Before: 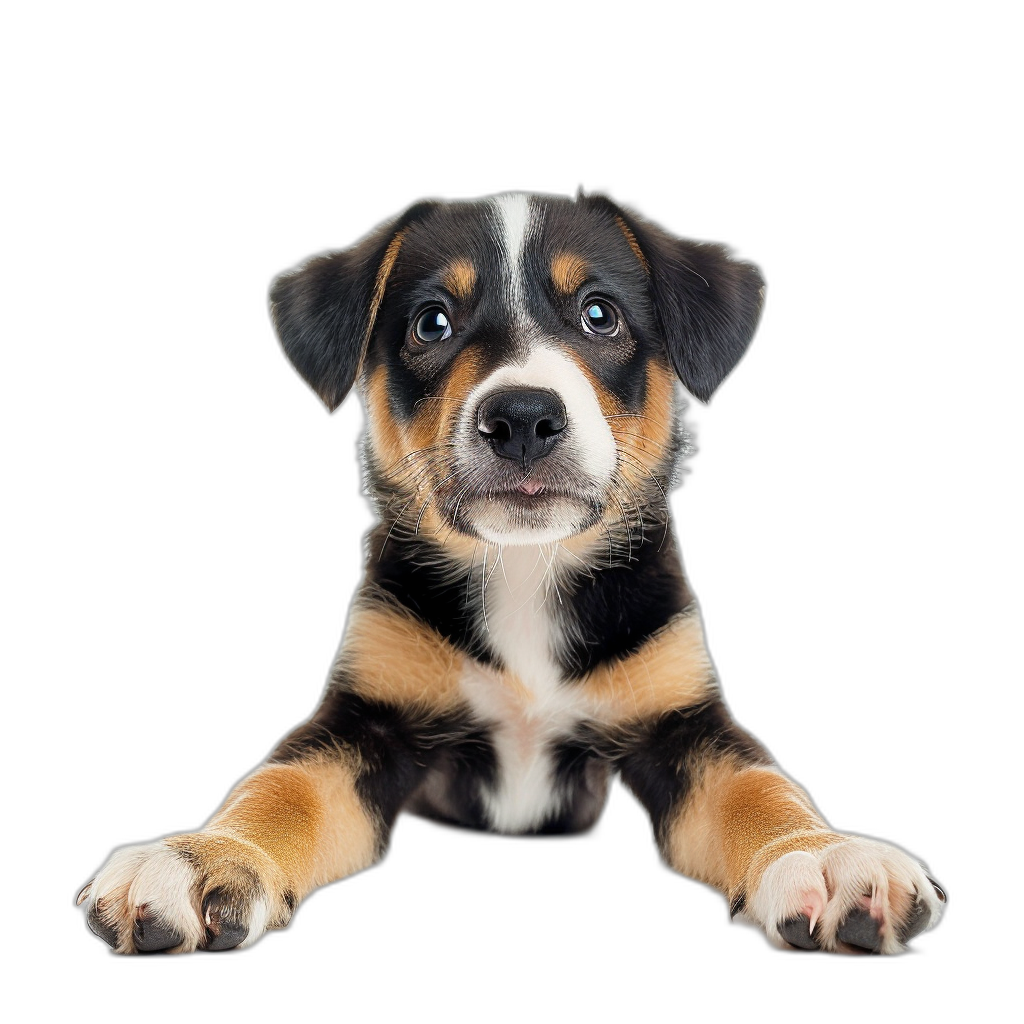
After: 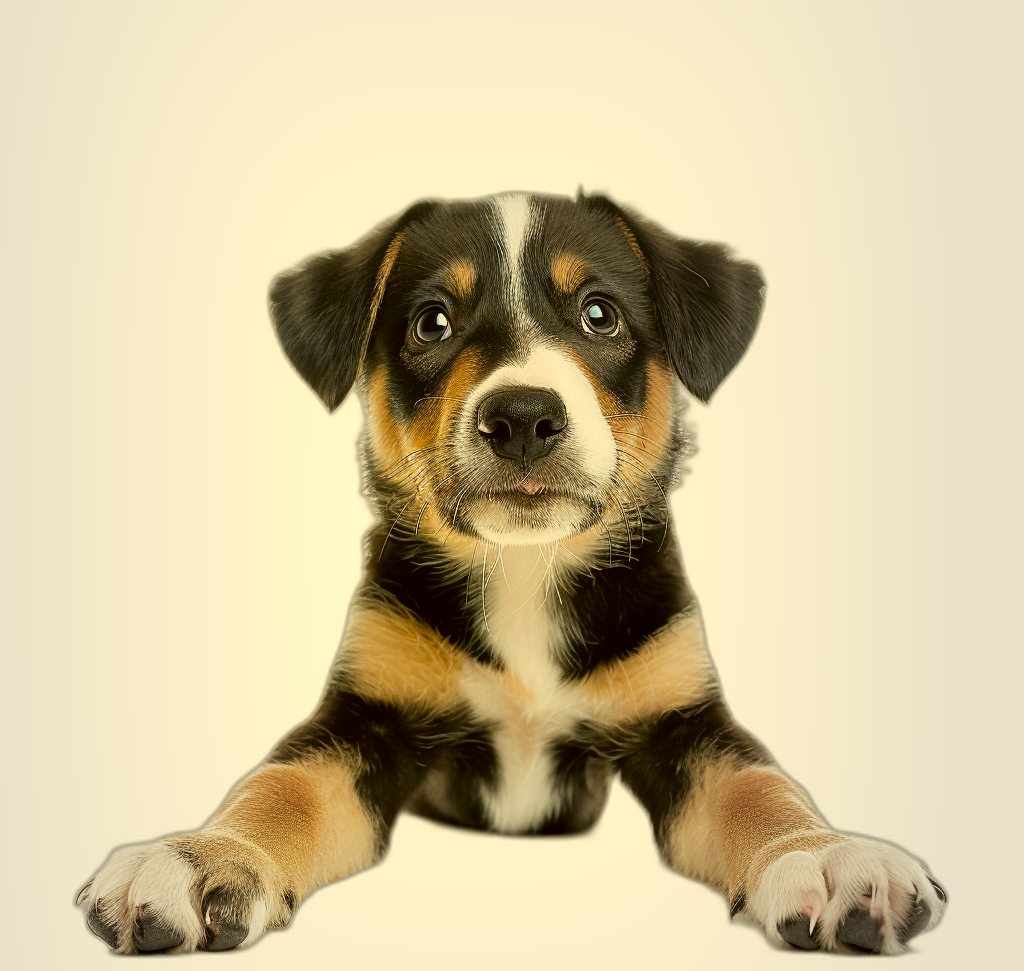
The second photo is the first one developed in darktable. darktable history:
crop and rotate: top 0%, bottom 5.097%
color correction: highlights a* 0.162, highlights b* 29.53, shadows a* -0.162, shadows b* 21.09
vignetting: fall-off start 18.21%, fall-off radius 137.95%, brightness -0.207, center (-0.078, 0.066), width/height ratio 0.62, shape 0.59
